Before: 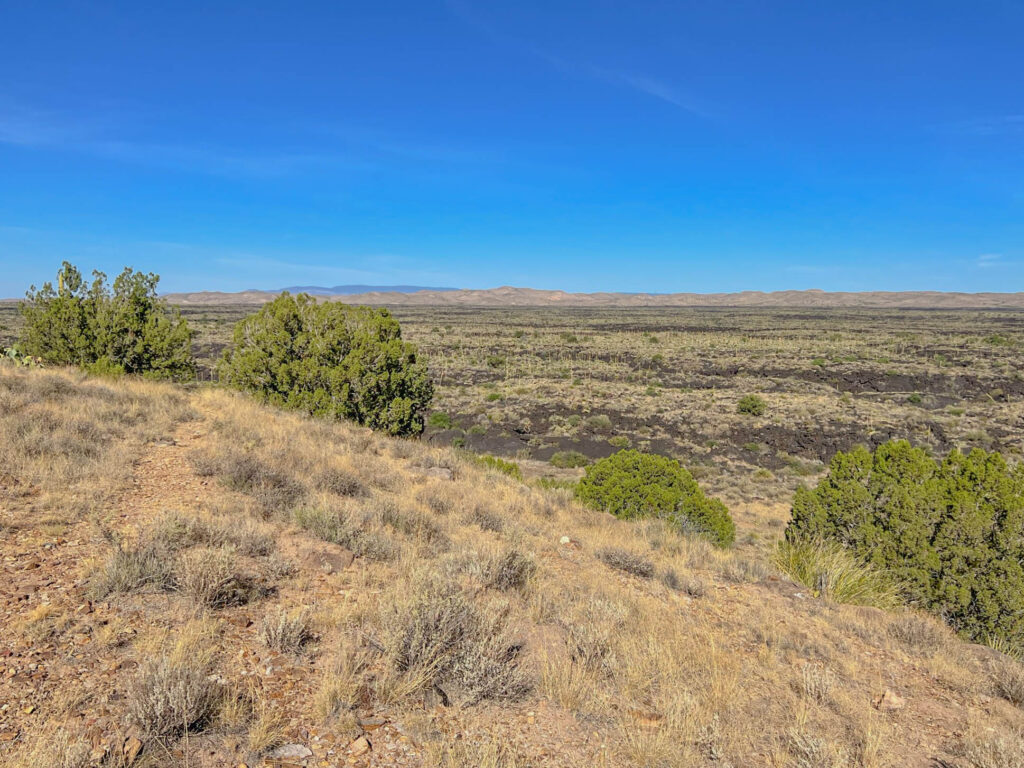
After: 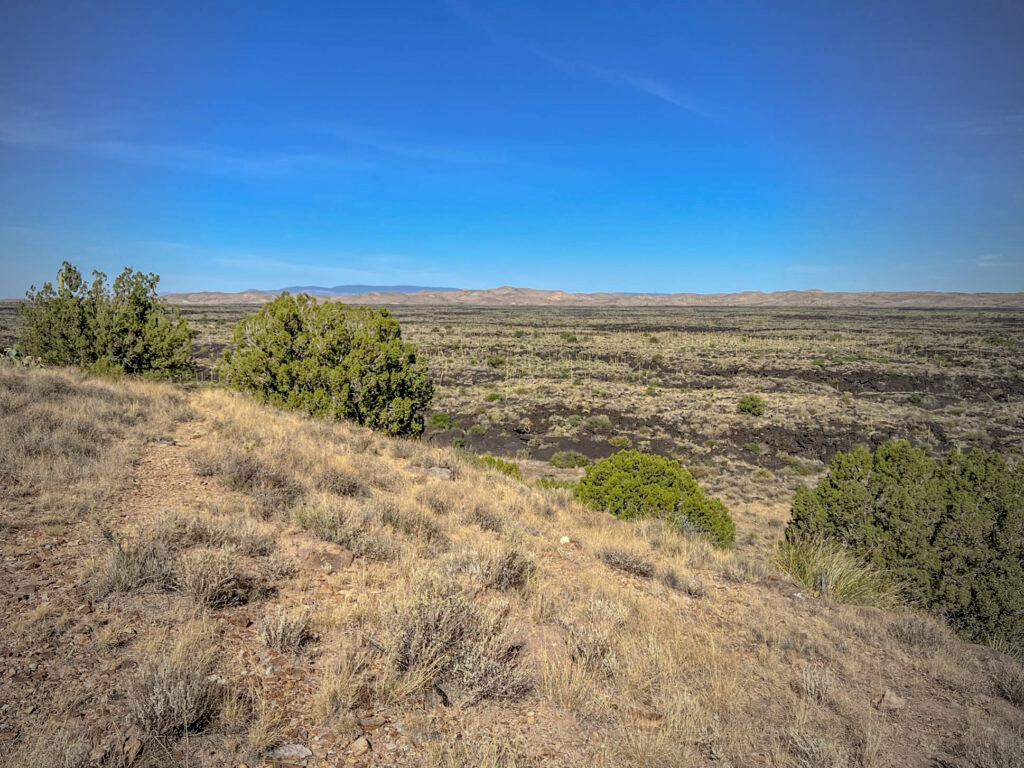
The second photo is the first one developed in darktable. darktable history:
vignetting: fall-off start 72.14%, fall-off radius 108.07%, brightness -0.713, saturation -0.488, center (-0.054, -0.359), width/height ratio 0.729
local contrast: detail 130%
